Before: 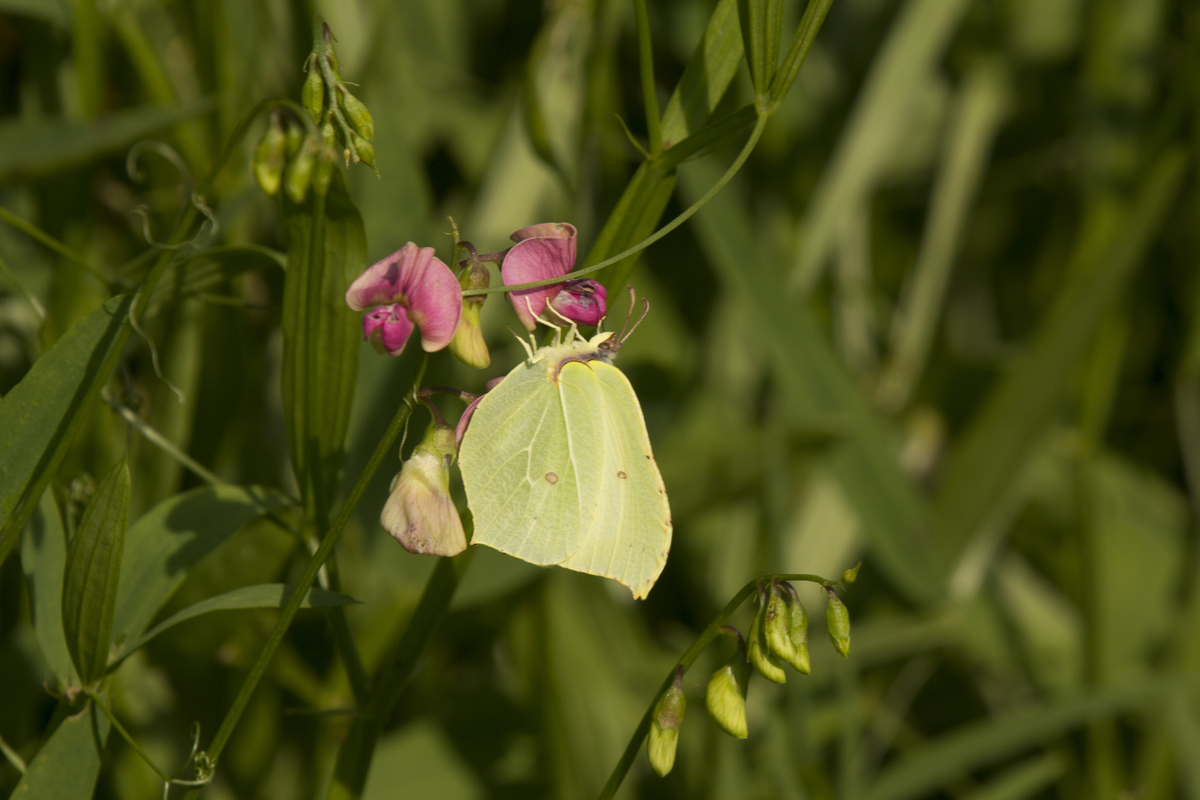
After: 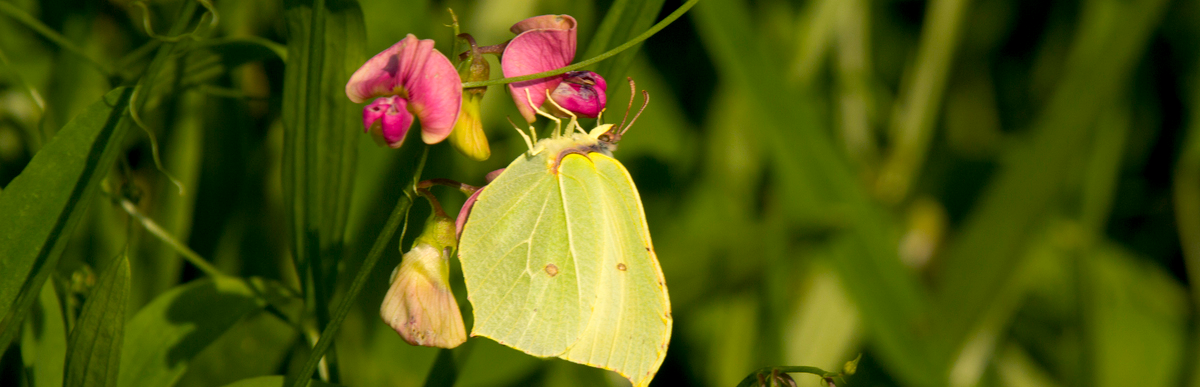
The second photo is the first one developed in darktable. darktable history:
exposure: exposure 0.258 EV, compensate highlight preservation false
crop and rotate: top 26.056%, bottom 25.543%
color balance rgb: shadows lift › chroma 2%, shadows lift › hue 217.2°, power › hue 60°, highlights gain › chroma 1%, highlights gain › hue 69.6°, global offset › luminance -0.5%, perceptual saturation grading › global saturation 15%, global vibrance 15%
